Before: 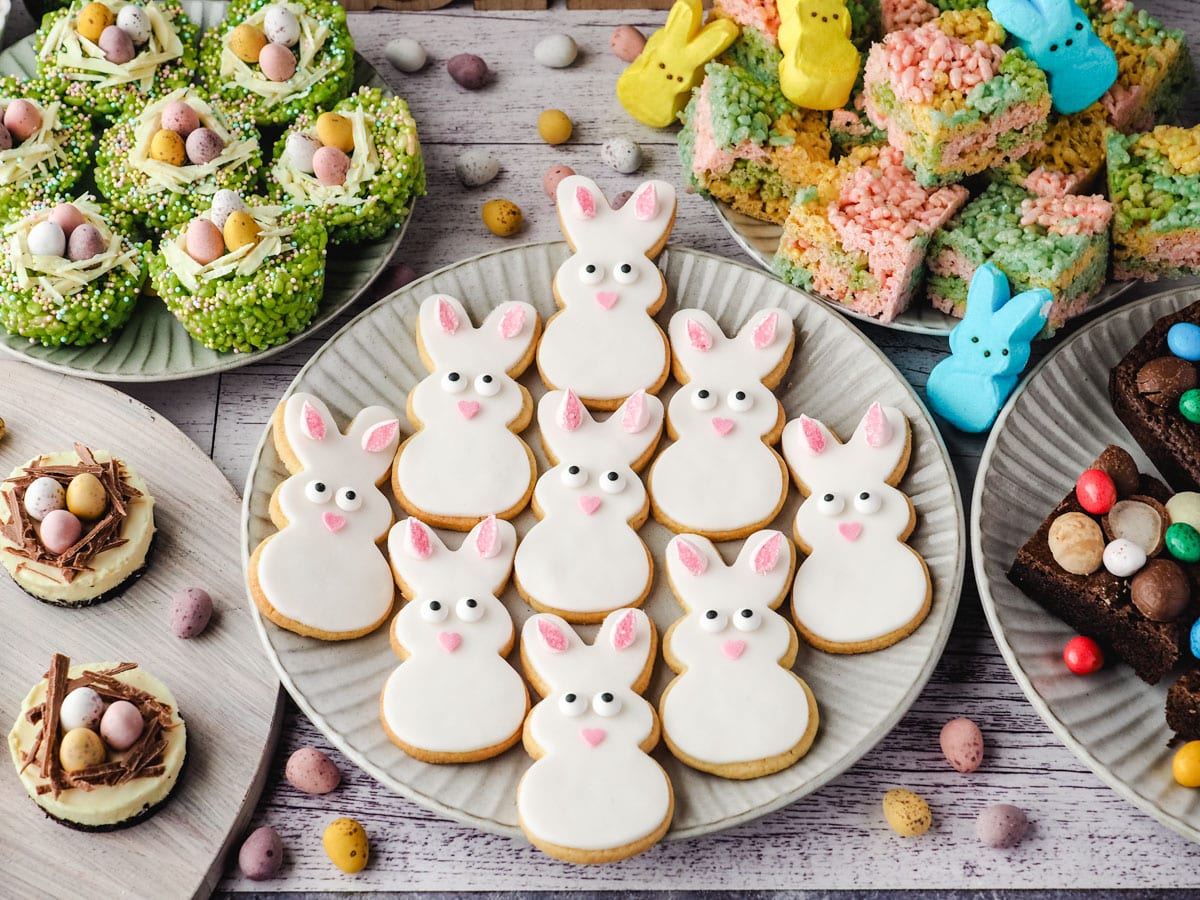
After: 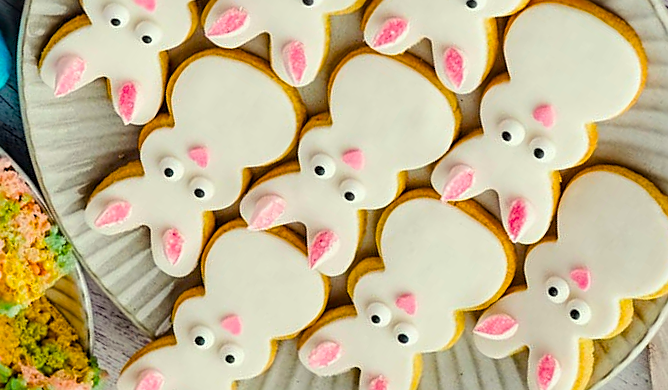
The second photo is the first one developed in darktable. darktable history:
sharpen: on, module defaults
shadows and highlights: shadows 36.45, highlights -26.66, soften with gaussian
crop and rotate: angle 148.44°, left 9.089%, top 15.595%, right 4.558%, bottom 17.119%
color balance rgb: linear chroma grading › global chroma 42.377%, perceptual saturation grading › global saturation 29.566%
color correction: highlights a* -4.39, highlights b* 7.32
exposure: exposure 0.203 EV, compensate exposure bias true, compensate highlight preservation false
